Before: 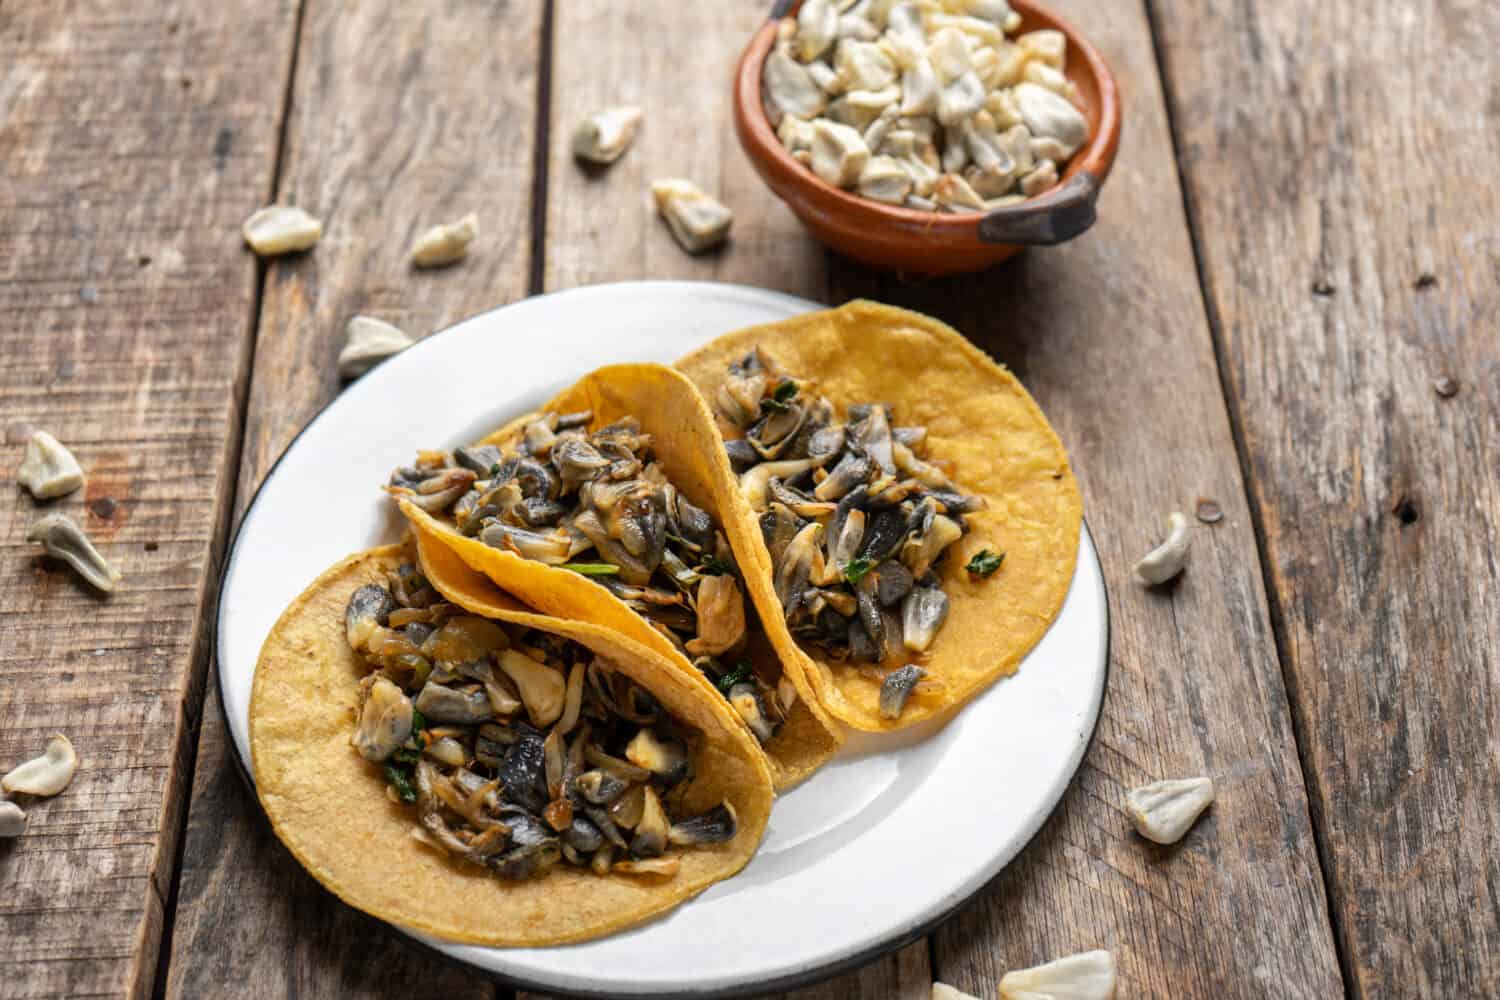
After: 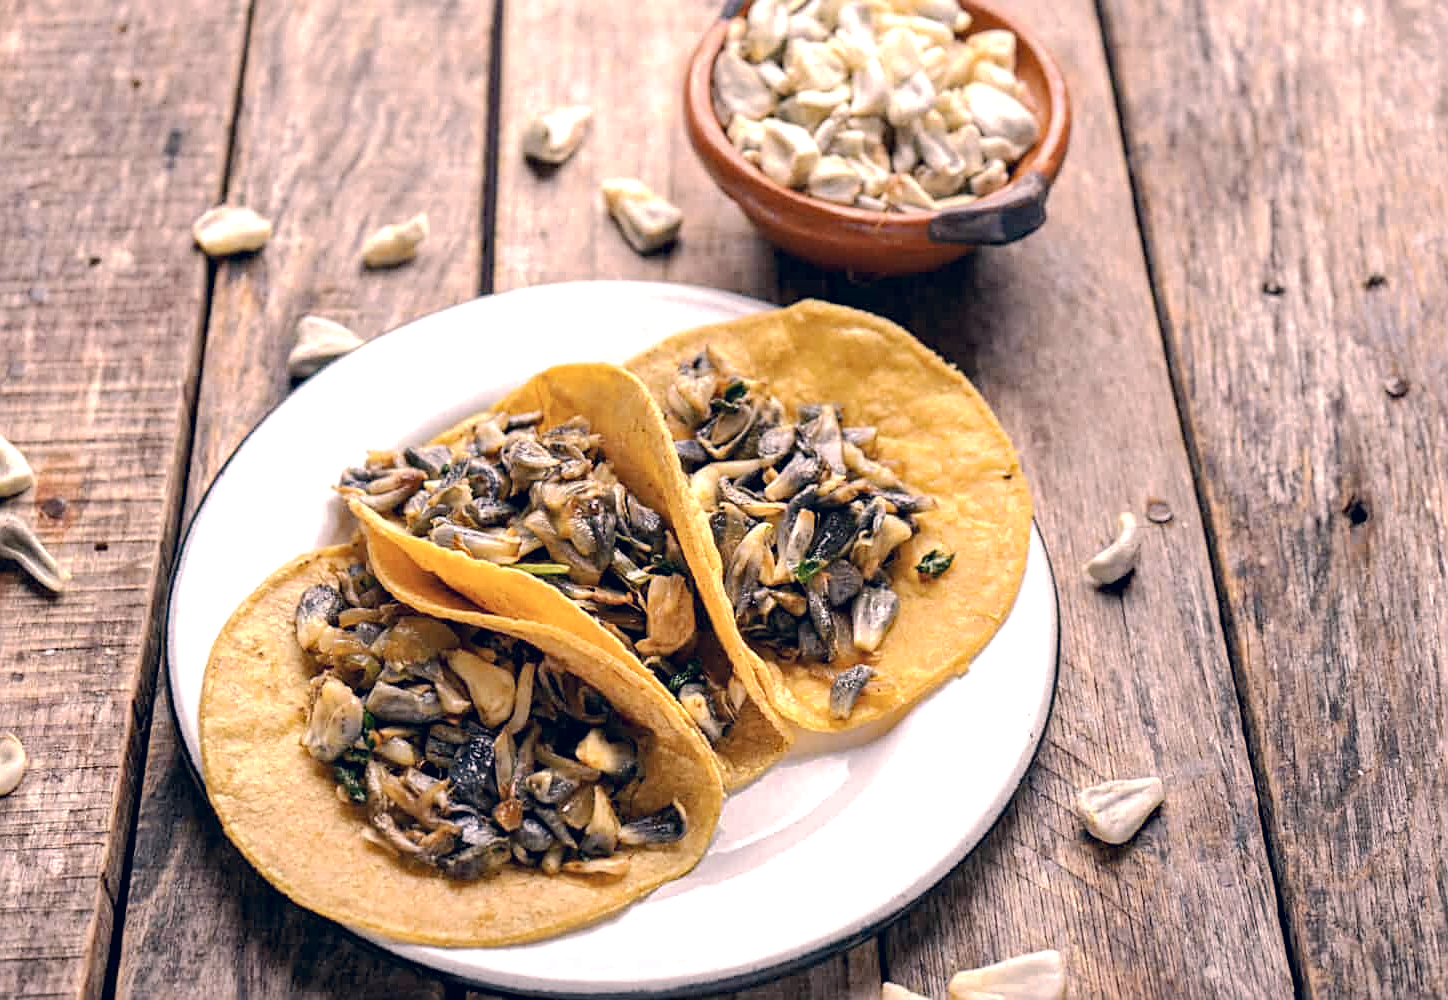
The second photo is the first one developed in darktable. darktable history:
sharpen: on, module defaults
crop and rotate: left 3.46%
exposure: black level correction 0.001, exposure 0.499 EV, compensate highlight preservation false
haze removal: compatibility mode true, adaptive false
color correction: highlights a* 13.83, highlights b* 5.79, shadows a* -5.39, shadows b* -15.66, saturation 0.834
base curve: curves: ch0 [(0, 0) (0.262, 0.32) (0.722, 0.705) (1, 1)], preserve colors none
